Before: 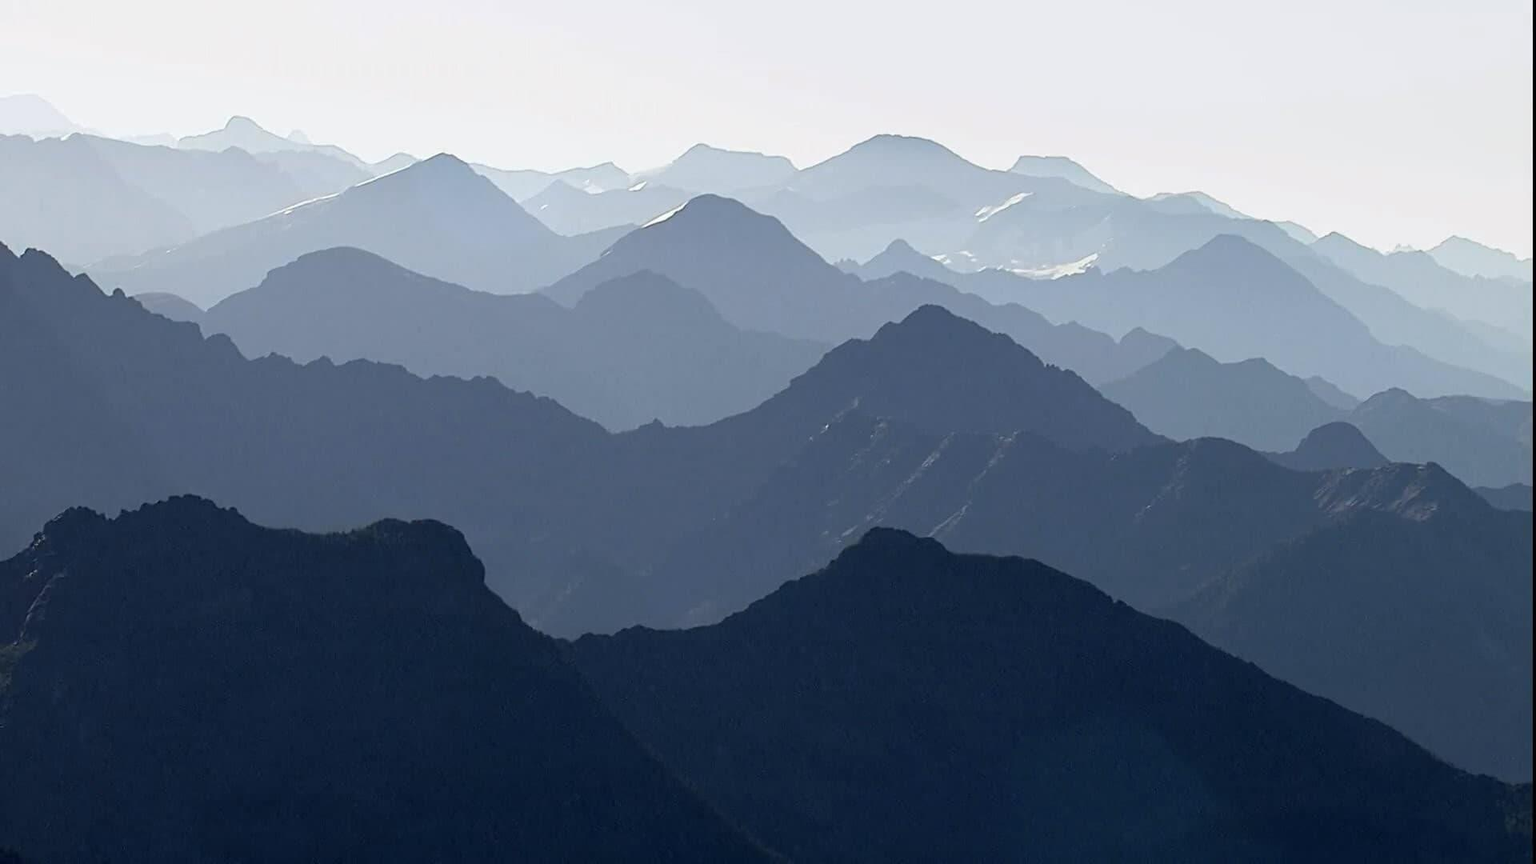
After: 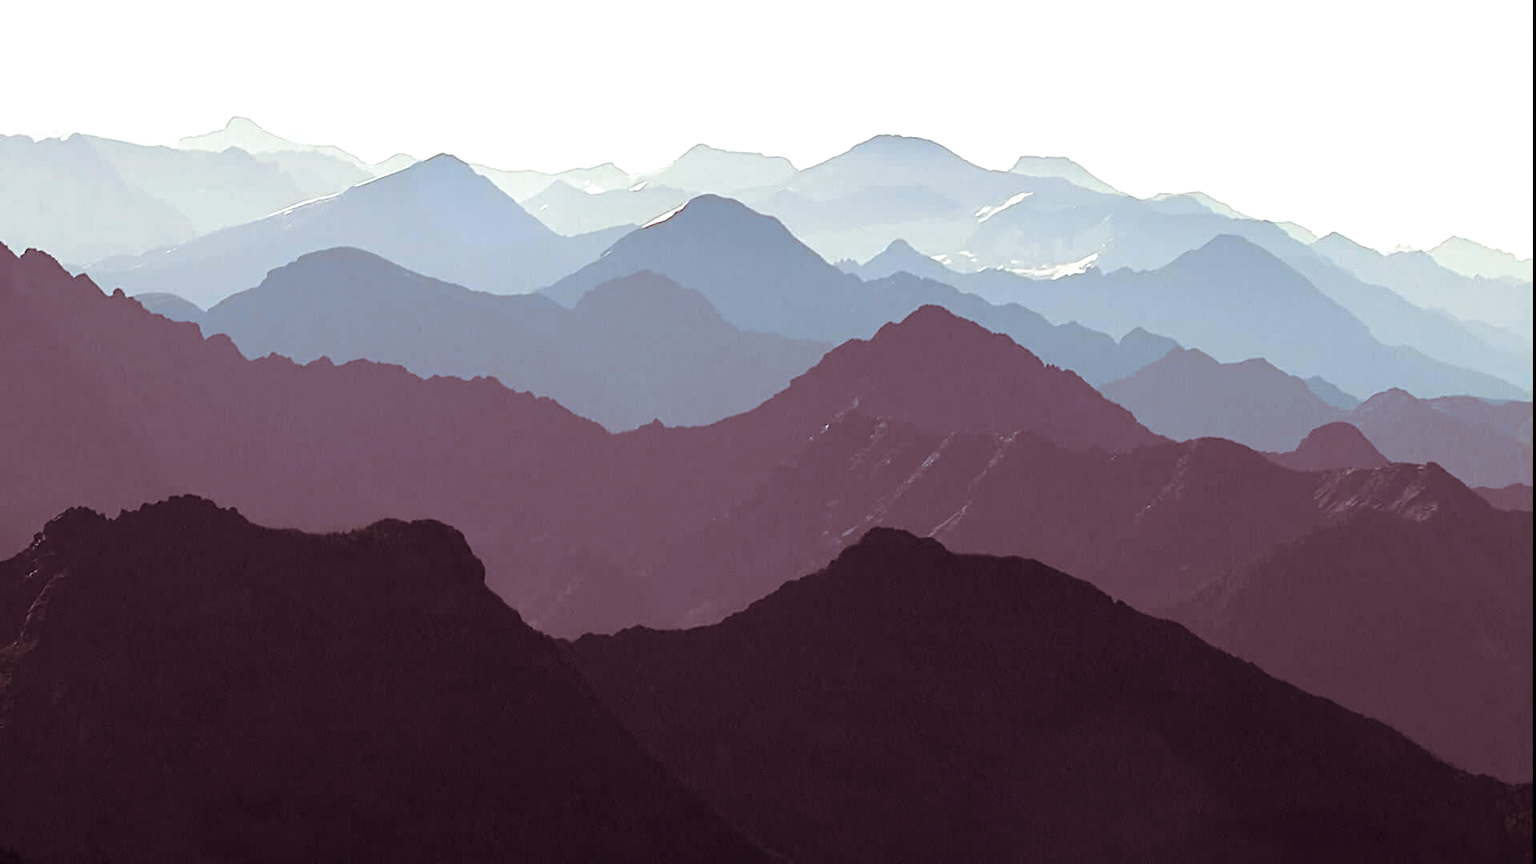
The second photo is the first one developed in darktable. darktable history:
white balance: red 1.009, blue 0.985
tone equalizer: -8 EV -0.417 EV, -7 EV -0.389 EV, -6 EV -0.333 EV, -5 EV -0.222 EV, -3 EV 0.222 EV, -2 EV 0.333 EV, -1 EV 0.389 EV, +0 EV 0.417 EV, edges refinement/feathering 500, mask exposure compensation -1.57 EV, preserve details no
exposure: black level correction 0.002, compensate highlight preservation false
split-toning: on, module defaults
